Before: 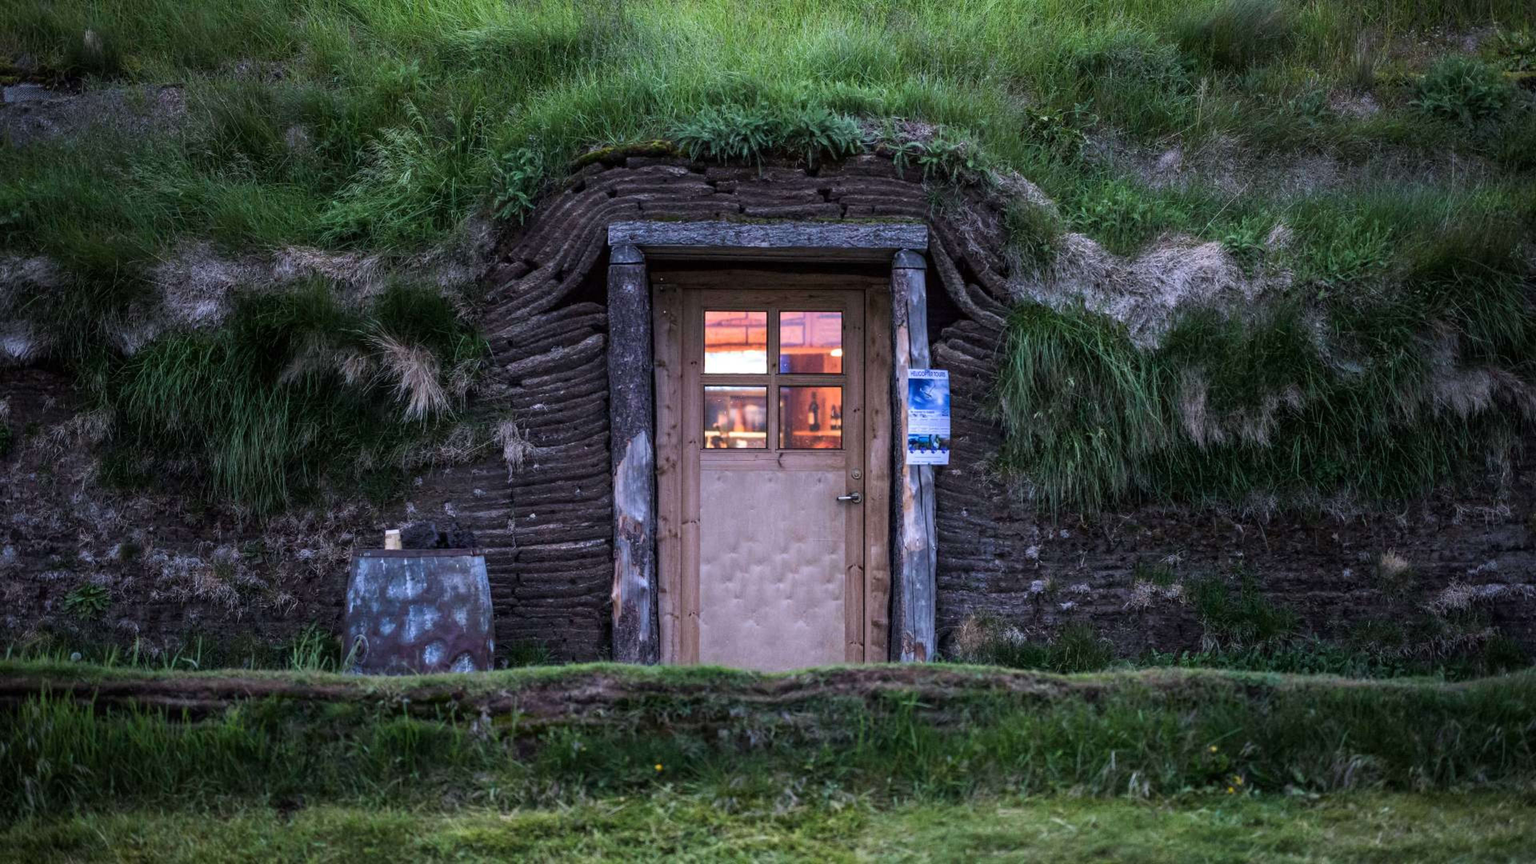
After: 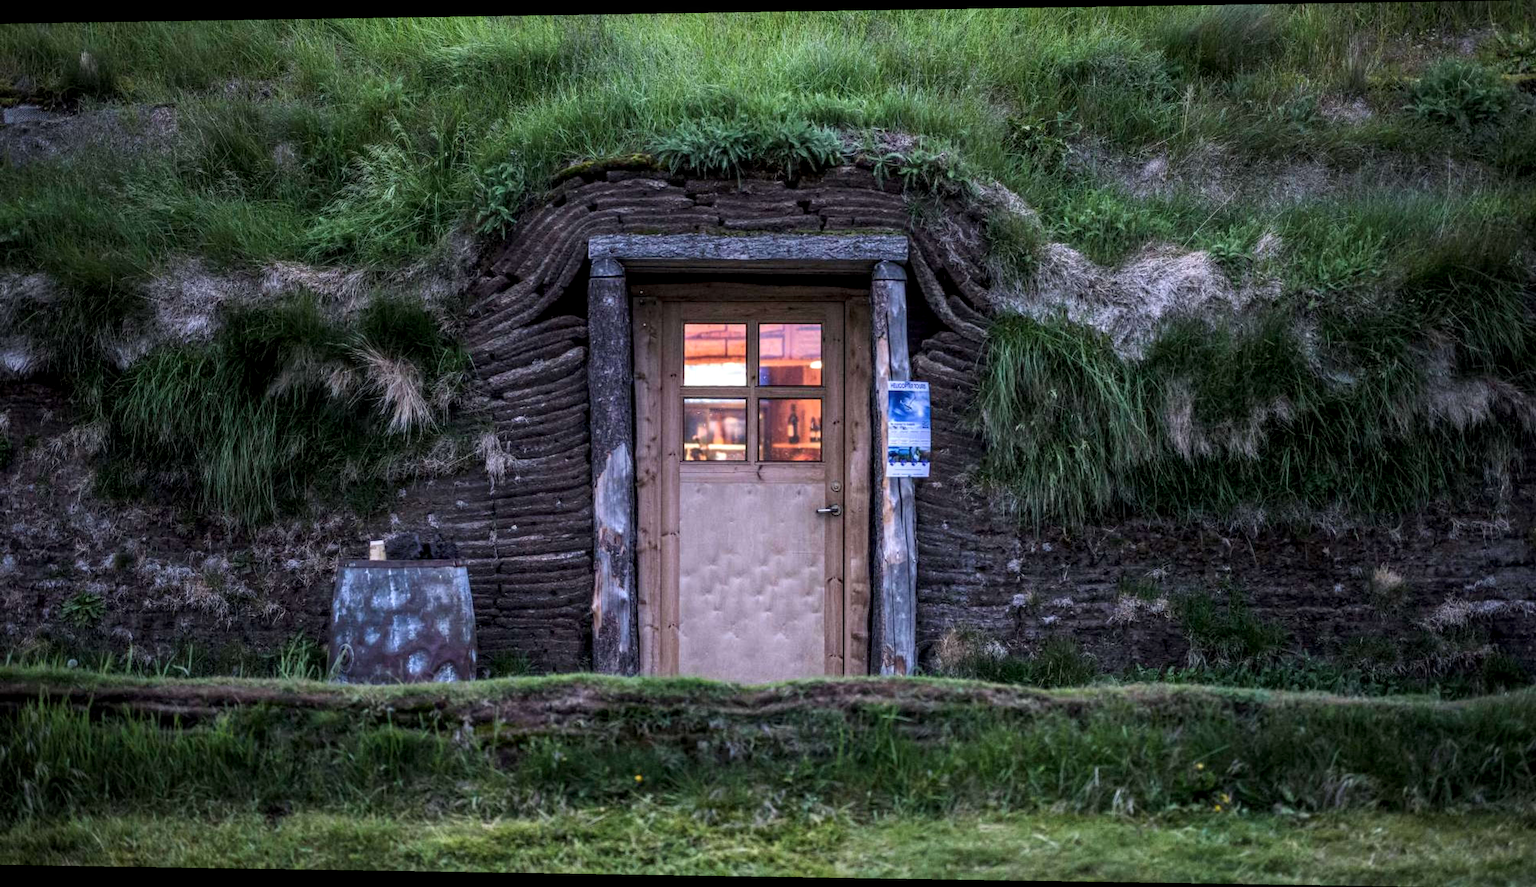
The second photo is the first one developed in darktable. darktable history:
local contrast: detail 130%
rotate and perspective: lens shift (horizontal) -0.055, automatic cropping off
